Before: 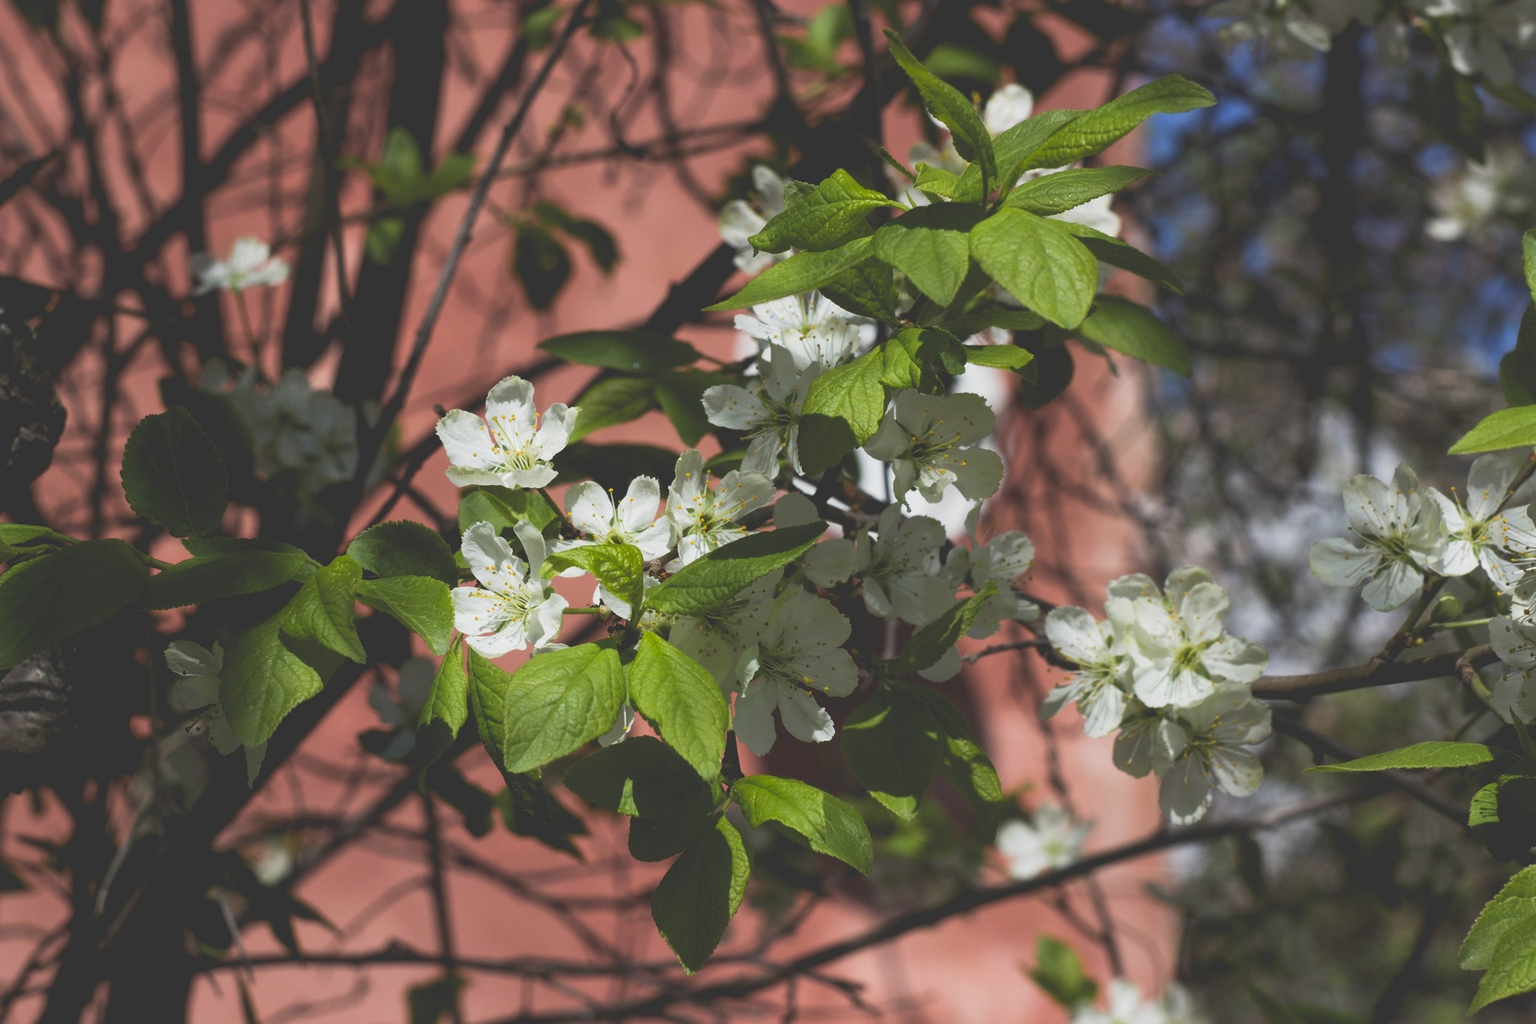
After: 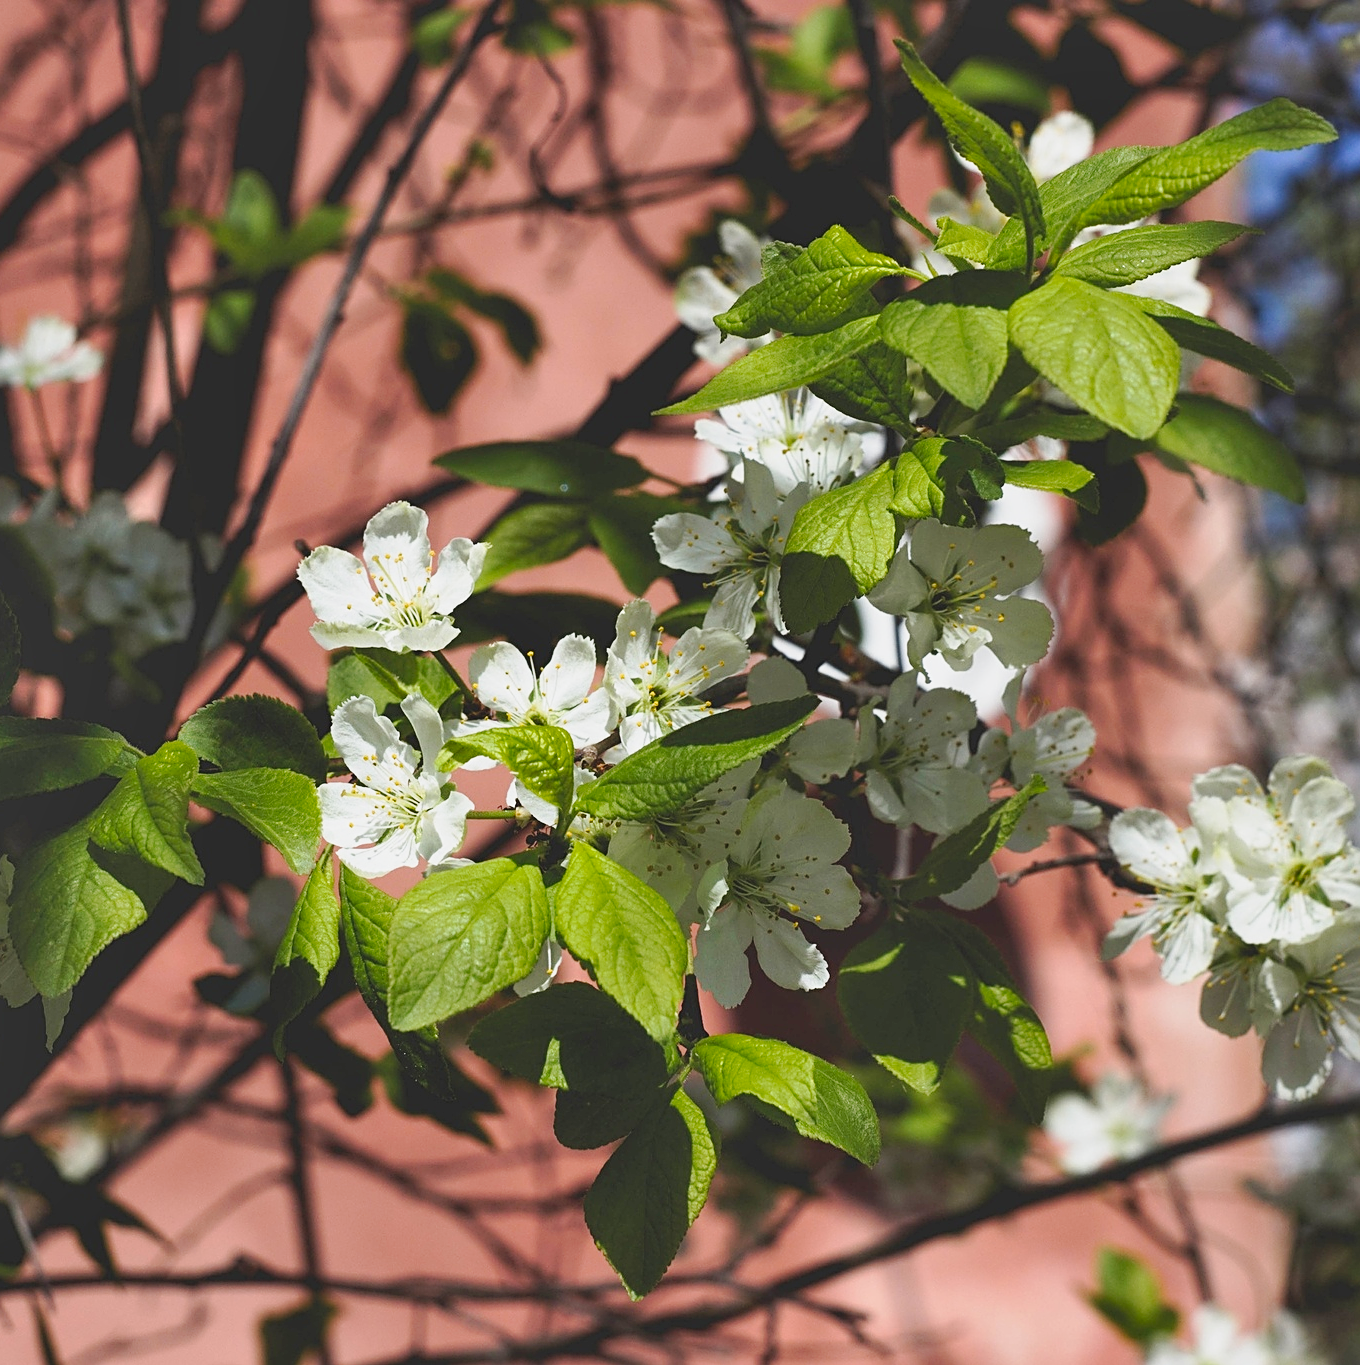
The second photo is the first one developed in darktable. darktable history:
crop and rotate: left 13.898%, right 19.66%
tone equalizer: smoothing diameter 2.17%, edges refinement/feathering 21.78, mask exposure compensation -1.57 EV, filter diffusion 5
shadows and highlights: highlights color adjustment 53.16%, low approximation 0.01, soften with gaussian
sharpen: on, module defaults
exposure: compensate highlight preservation false
tone curve: curves: ch0 [(0, 0) (0.136, 0.071) (0.346, 0.366) (0.489, 0.573) (0.66, 0.748) (0.858, 0.926) (1, 0.977)]; ch1 [(0, 0) (0.353, 0.344) (0.45, 0.46) (0.498, 0.498) (0.521, 0.512) (0.563, 0.559) (0.592, 0.605) (0.641, 0.673) (1, 1)]; ch2 [(0, 0) (0.333, 0.346) (0.375, 0.375) (0.424, 0.43) (0.476, 0.492) (0.502, 0.502) (0.524, 0.531) (0.579, 0.61) (0.612, 0.644) (0.641, 0.722) (1, 1)], preserve colors none
